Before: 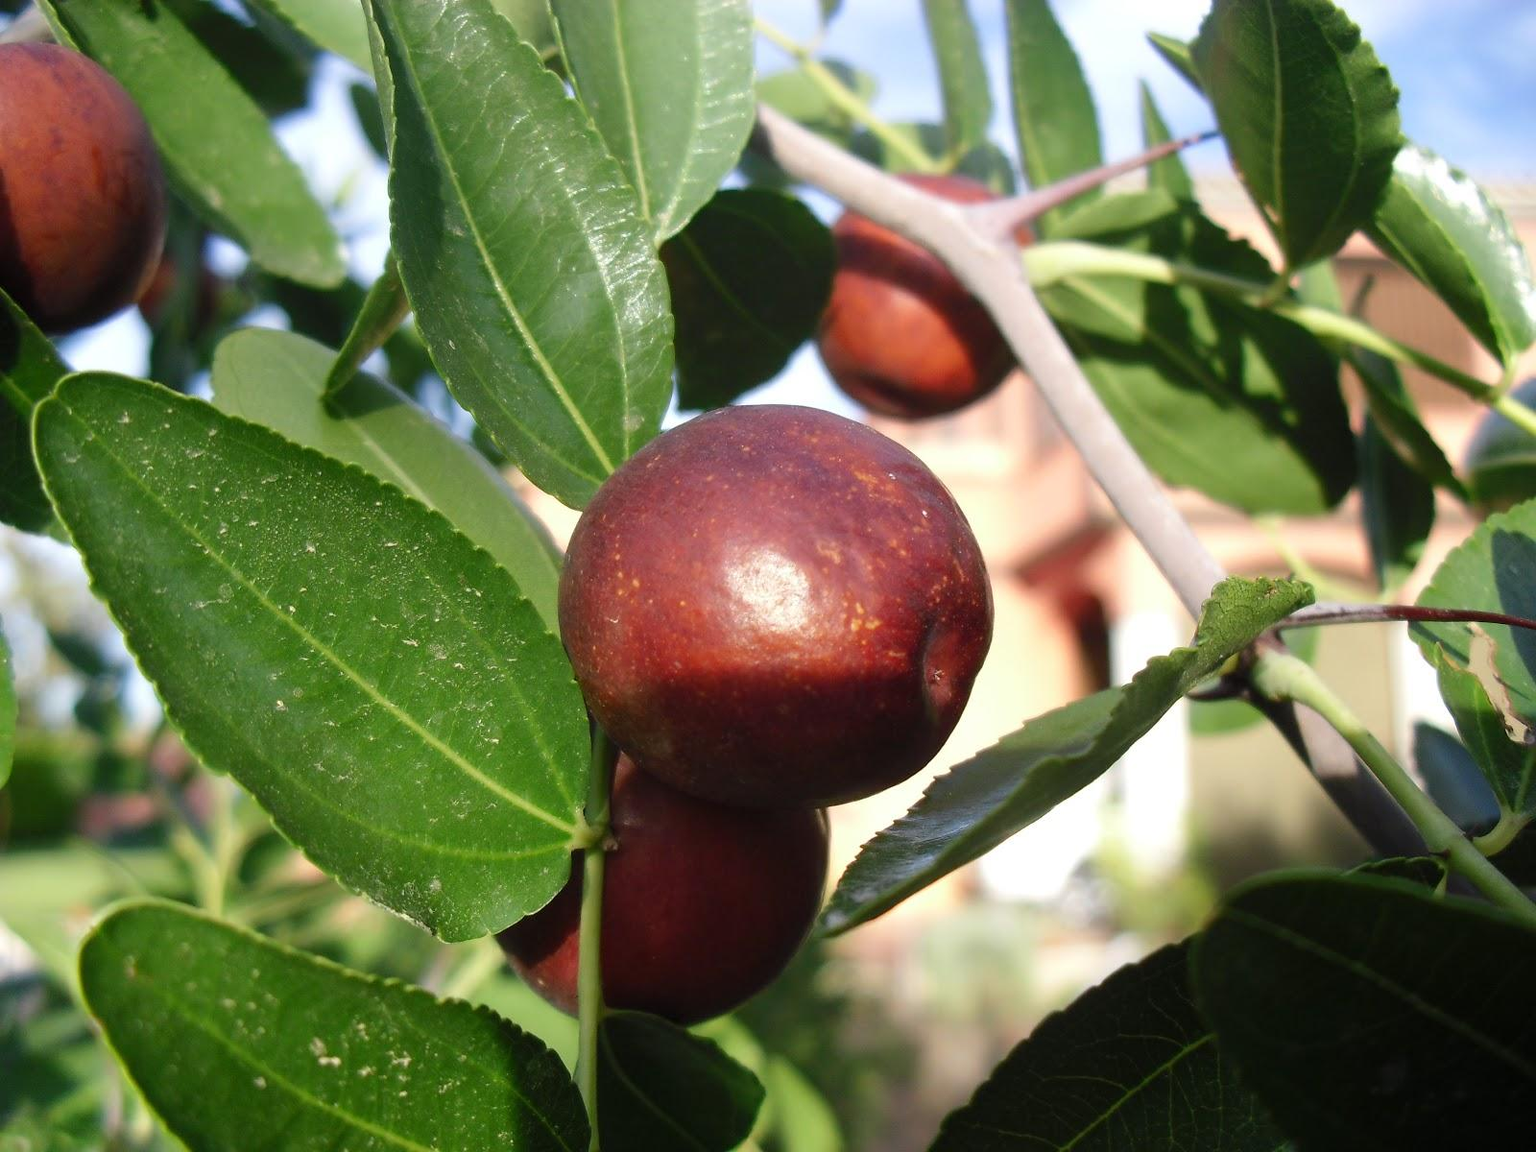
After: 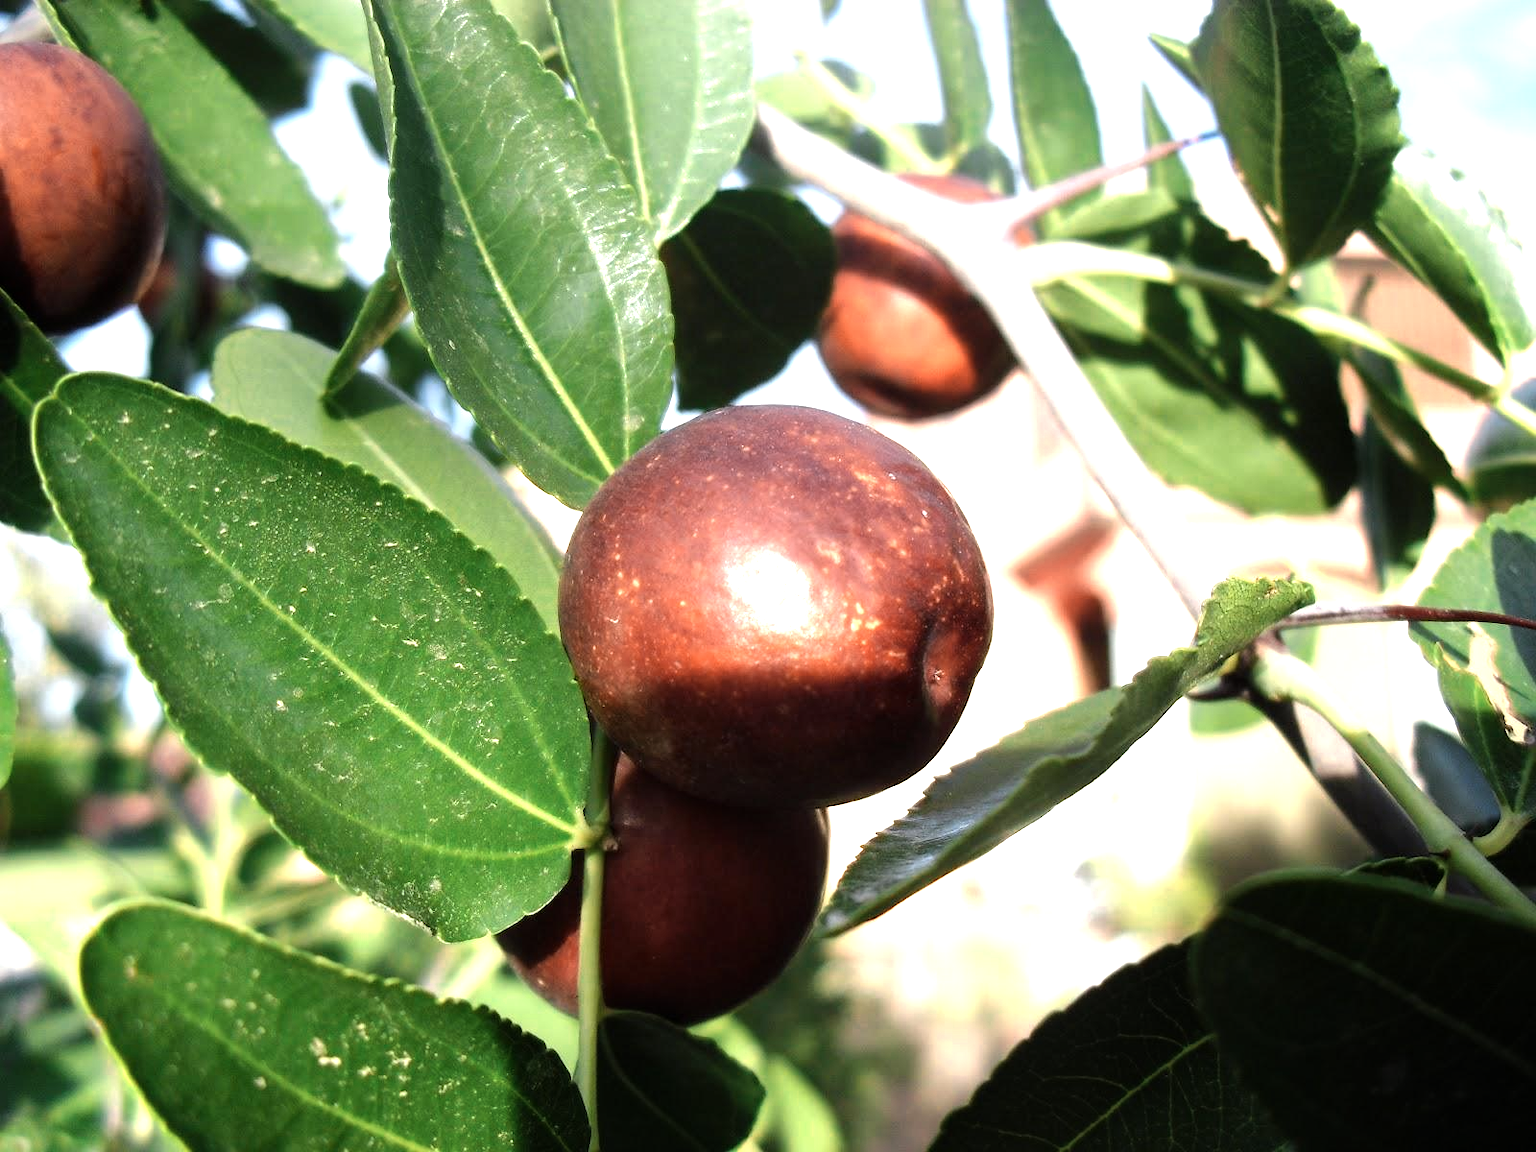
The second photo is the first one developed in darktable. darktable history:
tone equalizer: -8 EV -0.762 EV, -7 EV -0.678 EV, -6 EV -0.621 EV, -5 EV -0.399 EV, -3 EV 0.373 EV, -2 EV 0.6 EV, -1 EV 0.692 EV, +0 EV 0.769 EV
color zones: curves: ch0 [(0.018, 0.548) (0.224, 0.64) (0.425, 0.447) (0.675, 0.575) (0.732, 0.579)]; ch1 [(0.066, 0.487) (0.25, 0.5) (0.404, 0.43) (0.75, 0.421) (0.956, 0.421)]; ch2 [(0.044, 0.561) (0.215, 0.465) (0.399, 0.544) (0.465, 0.548) (0.614, 0.447) (0.724, 0.43) (0.882, 0.623) (0.956, 0.632)]
local contrast: mode bilateral grid, contrast 20, coarseness 50, detail 120%, midtone range 0.2
exposure: compensate exposure bias true, compensate highlight preservation false
